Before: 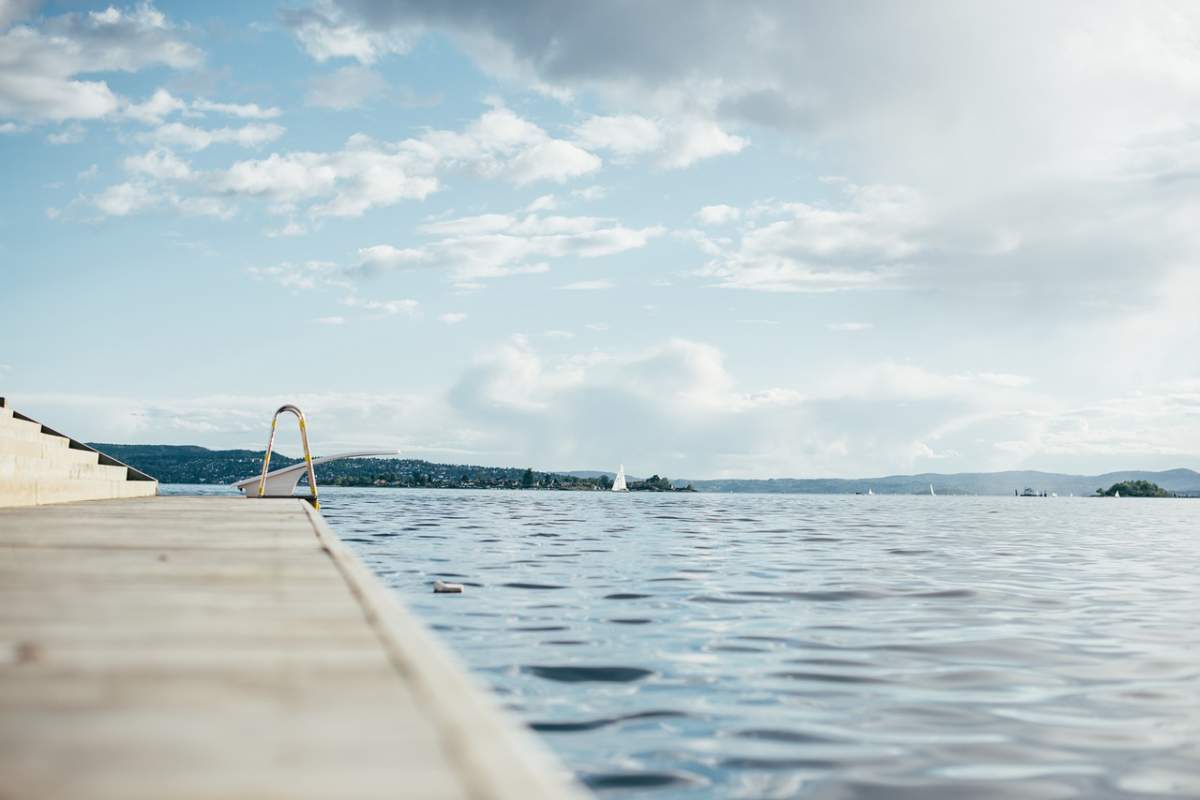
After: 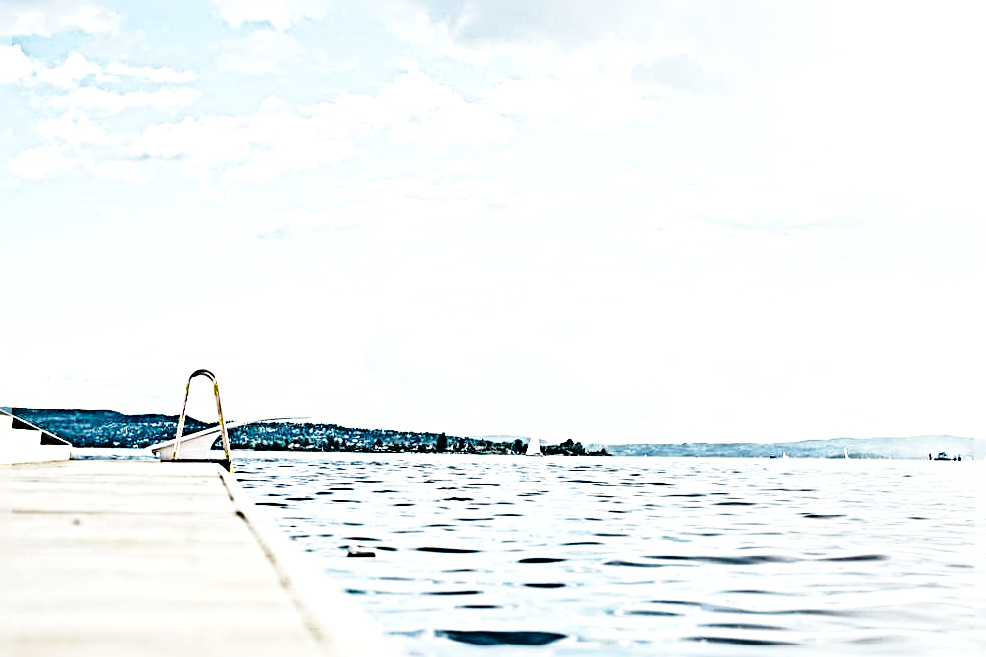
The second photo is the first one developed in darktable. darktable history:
exposure: black level correction 0, exposure 0.7 EV, compensate exposure bias true, compensate highlight preservation false
crop and rotate: left 7.196%, top 4.574%, right 10.605%, bottom 13.178%
sharpen: radius 6.3, amount 1.8, threshold 0
base curve: curves: ch0 [(0, 0) (0.028, 0.03) (0.121, 0.232) (0.46, 0.748) (0.859, 0.968) (1, 1)], preserve colors none
